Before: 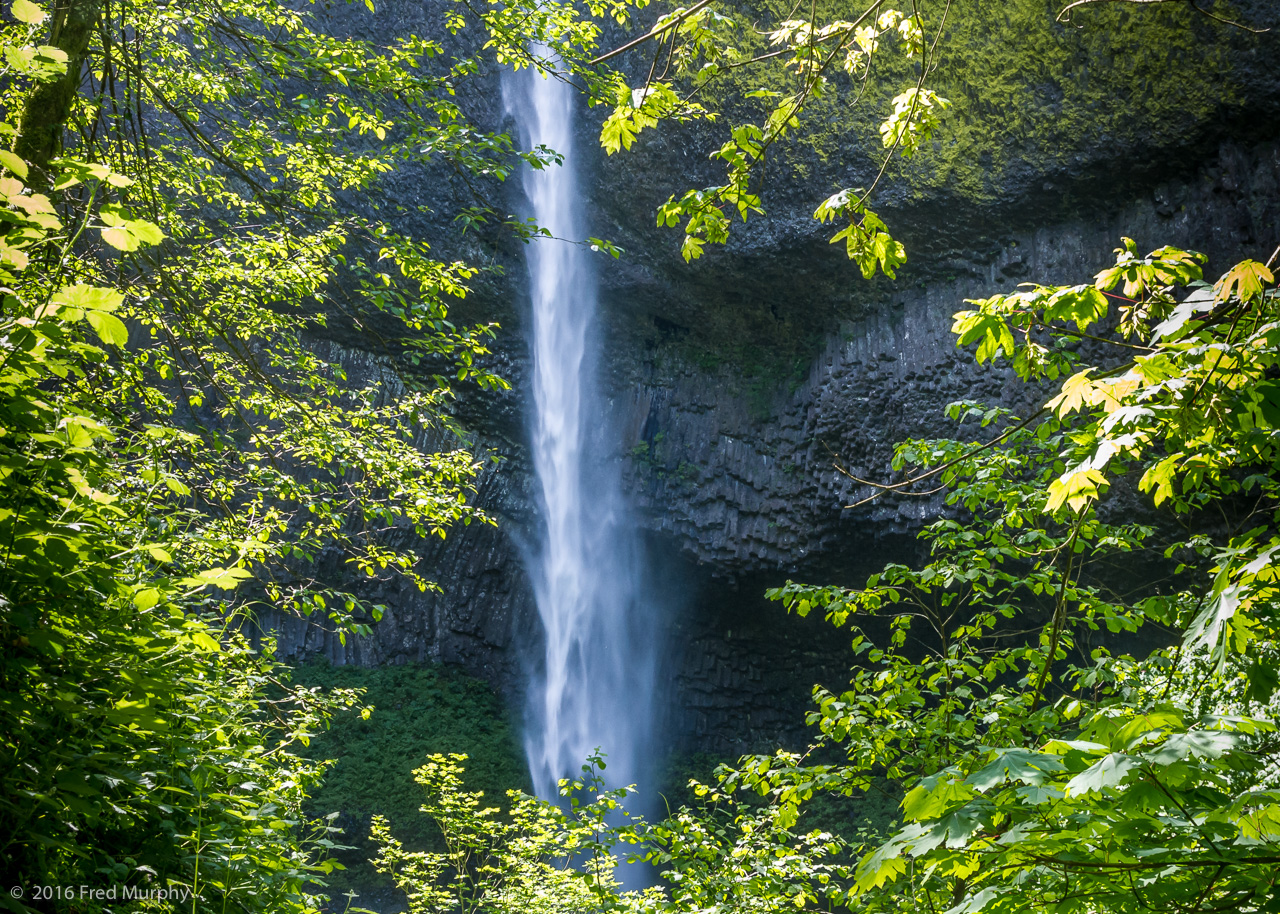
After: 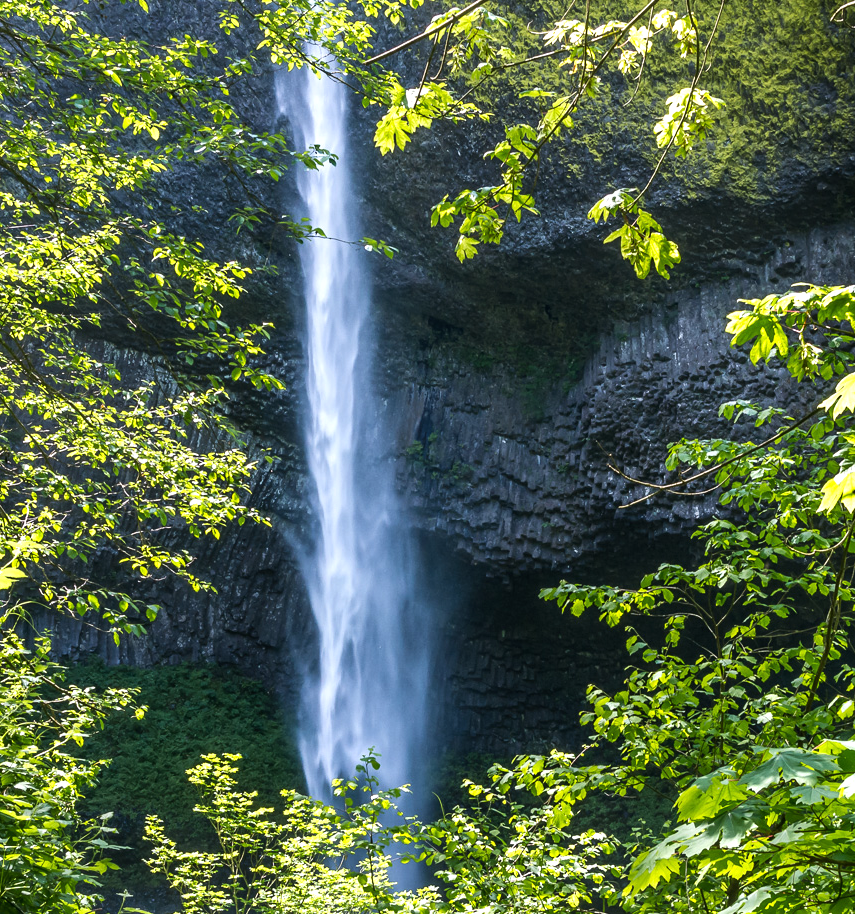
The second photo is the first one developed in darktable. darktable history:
crop and rotate: left 17.732%, right 15.423%
tone equalizer: -8 EV -0.417 EV, -7 EV -0.389 EV, -6 EV -0.333 EV, -5 EV -0.222 EV, -3 EV 0.222 EV, -2 EV 0.333 EV, -1 EV 0.389 EV, +0 EV 0.417 EV, edges refinement/feathering 500, mask exposure compensation -1.57 EV, preserve details no
